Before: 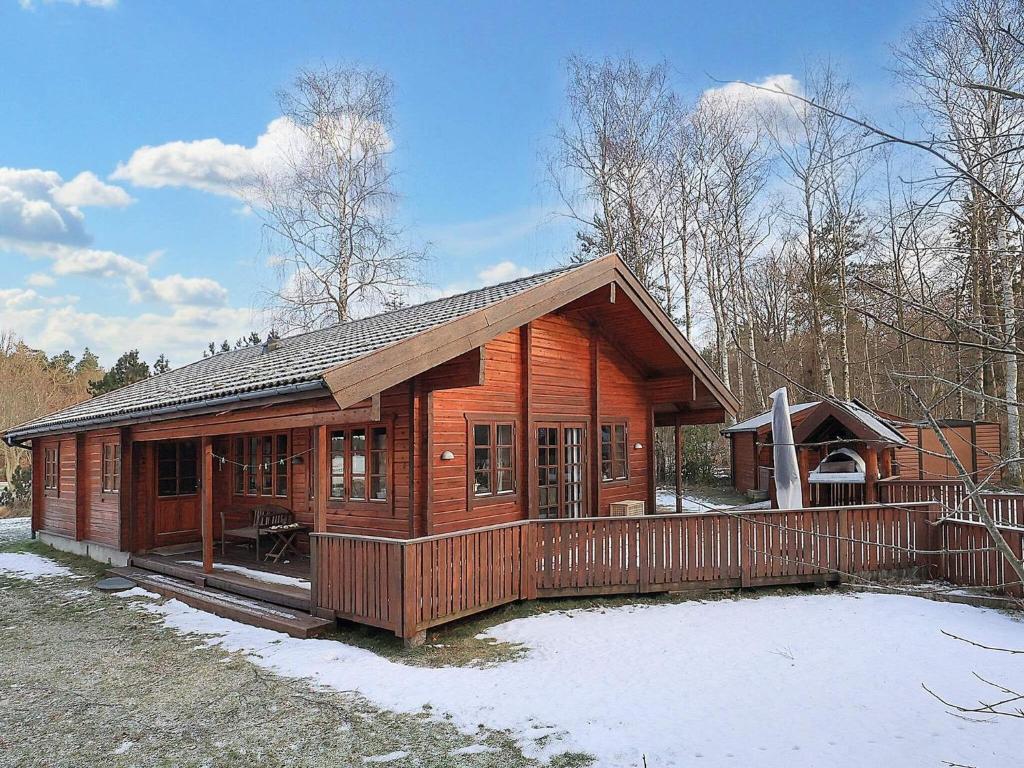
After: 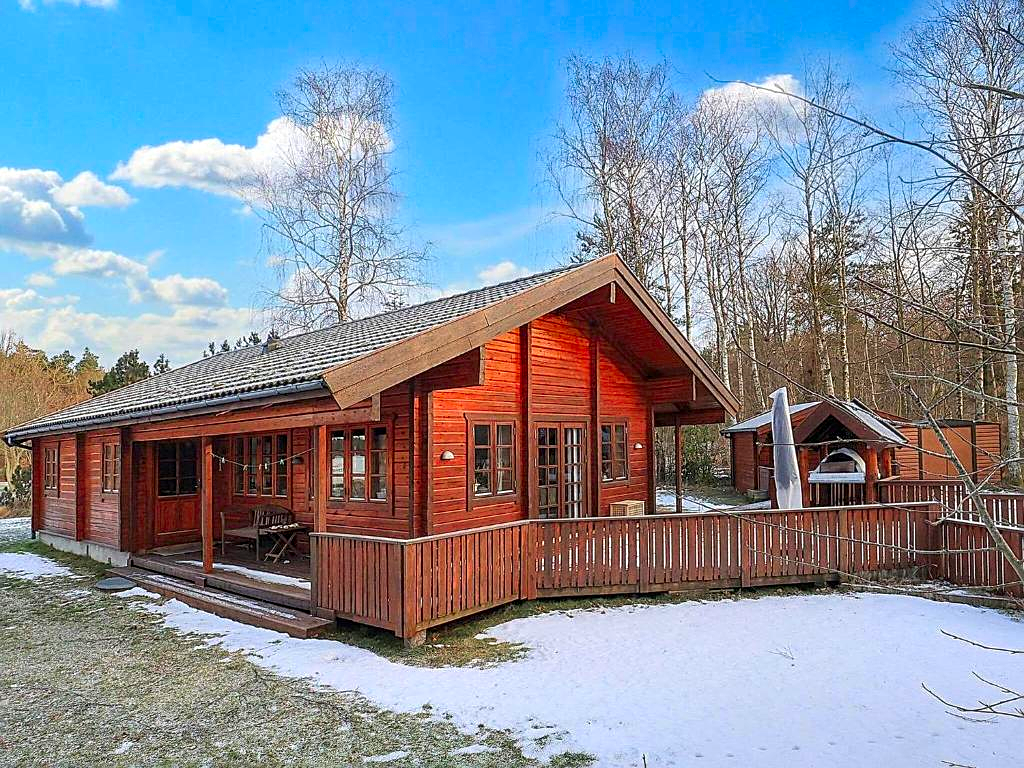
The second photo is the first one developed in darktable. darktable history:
local contrast: on, module defaults
contrast brightness saturation: saturation 0.513
sharpen: on, module defaults
